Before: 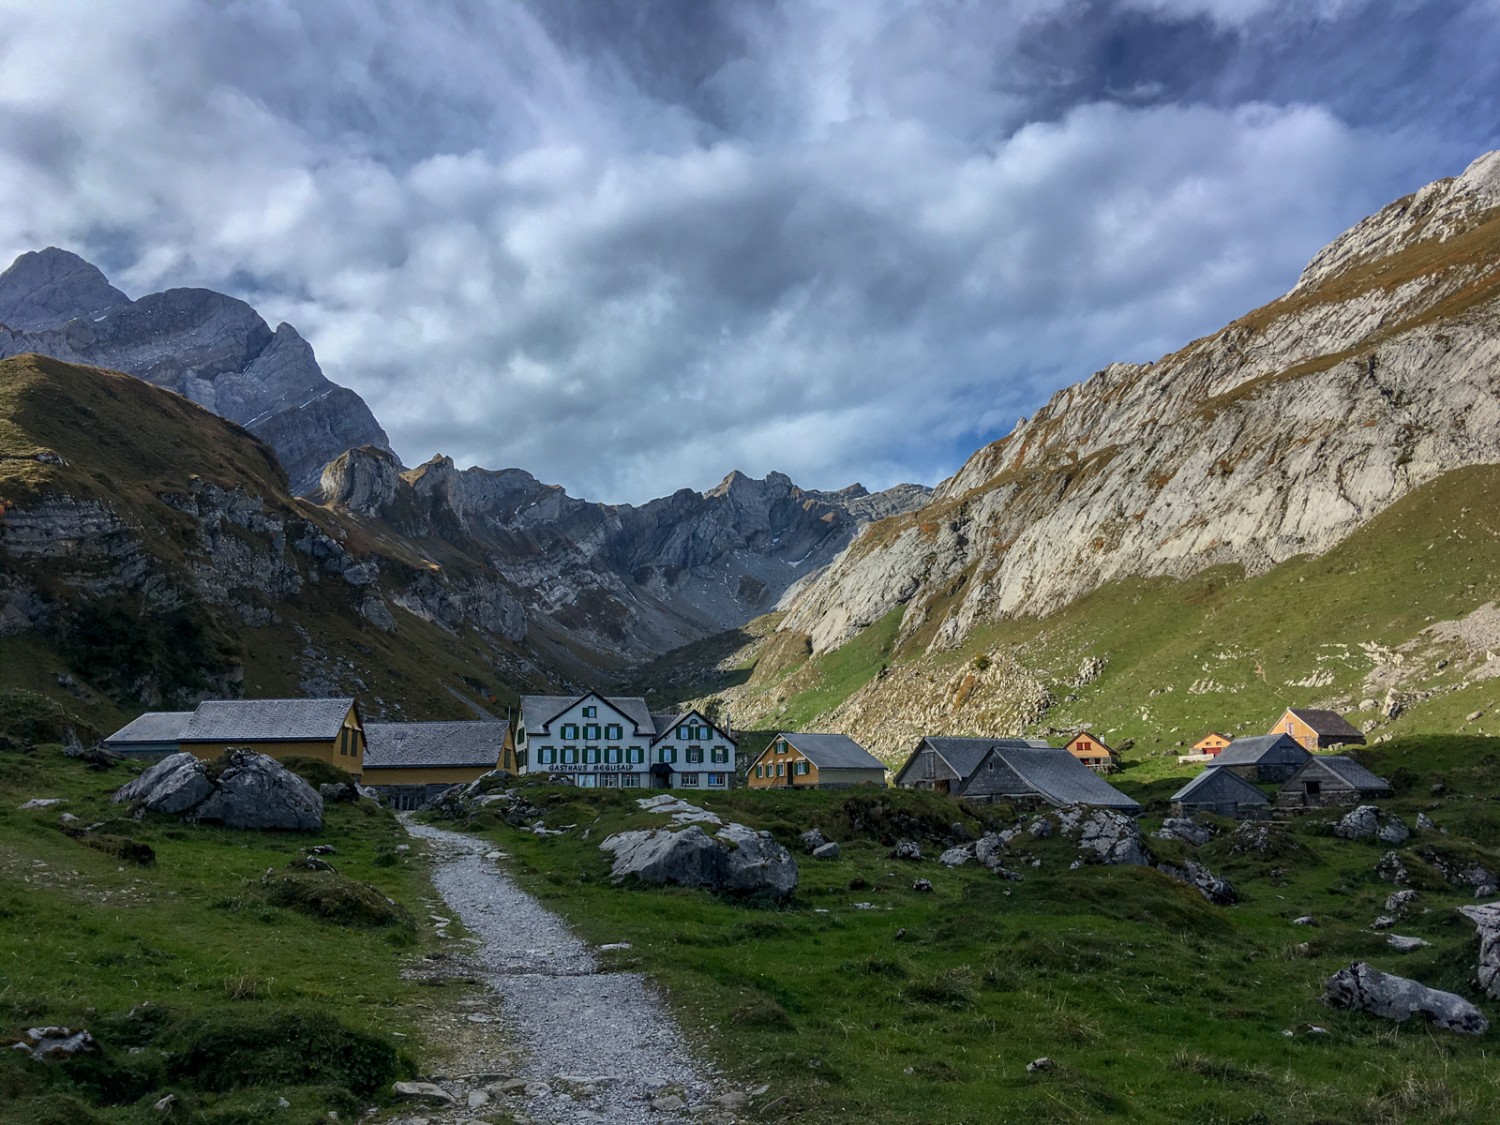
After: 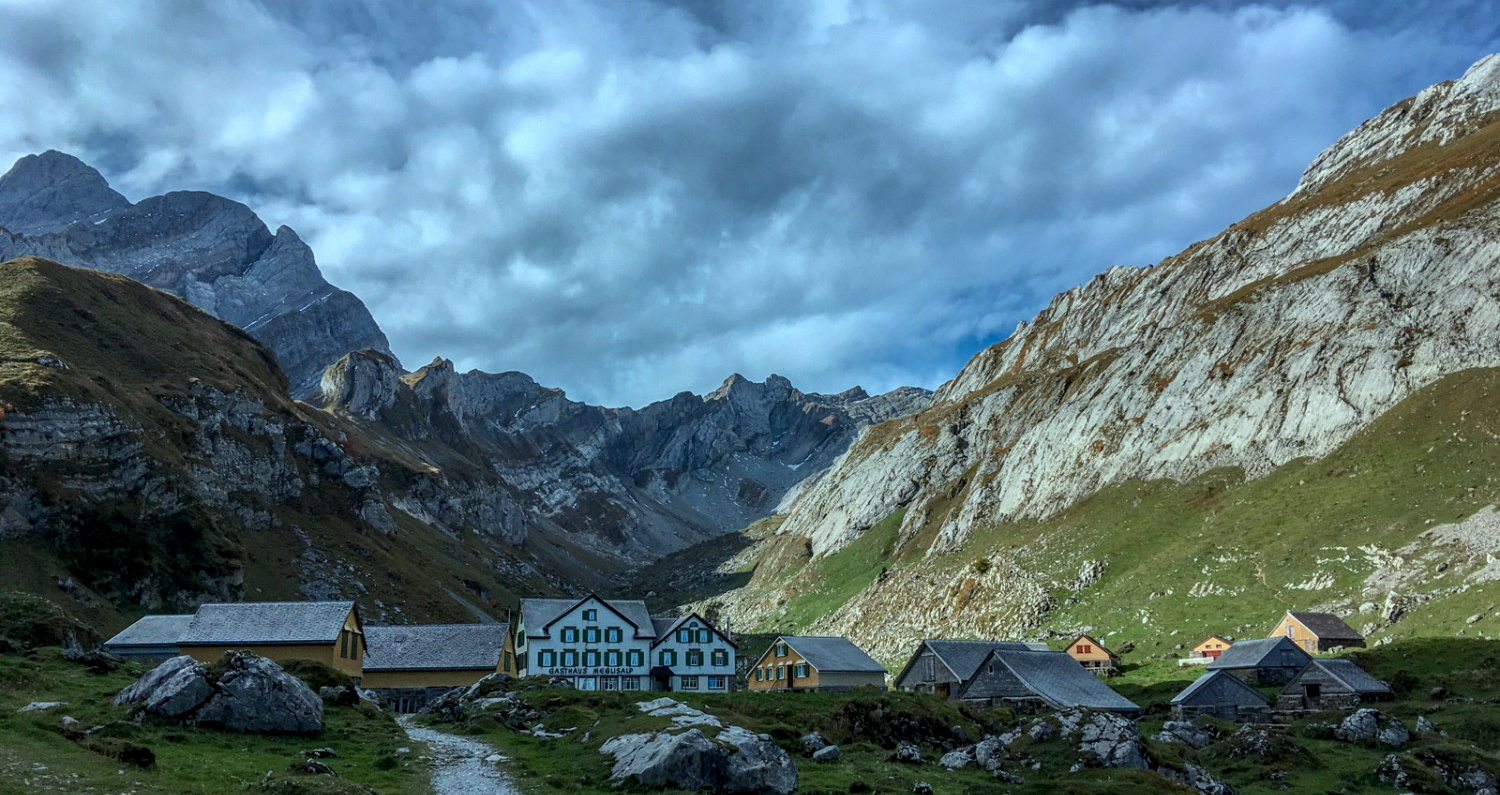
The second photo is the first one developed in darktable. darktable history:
crop and rotate: top 8.651%, bottom 20.642%
color correction: highlights a* -10.22, highlights b* -10.53
local contrast: on, module defaults
